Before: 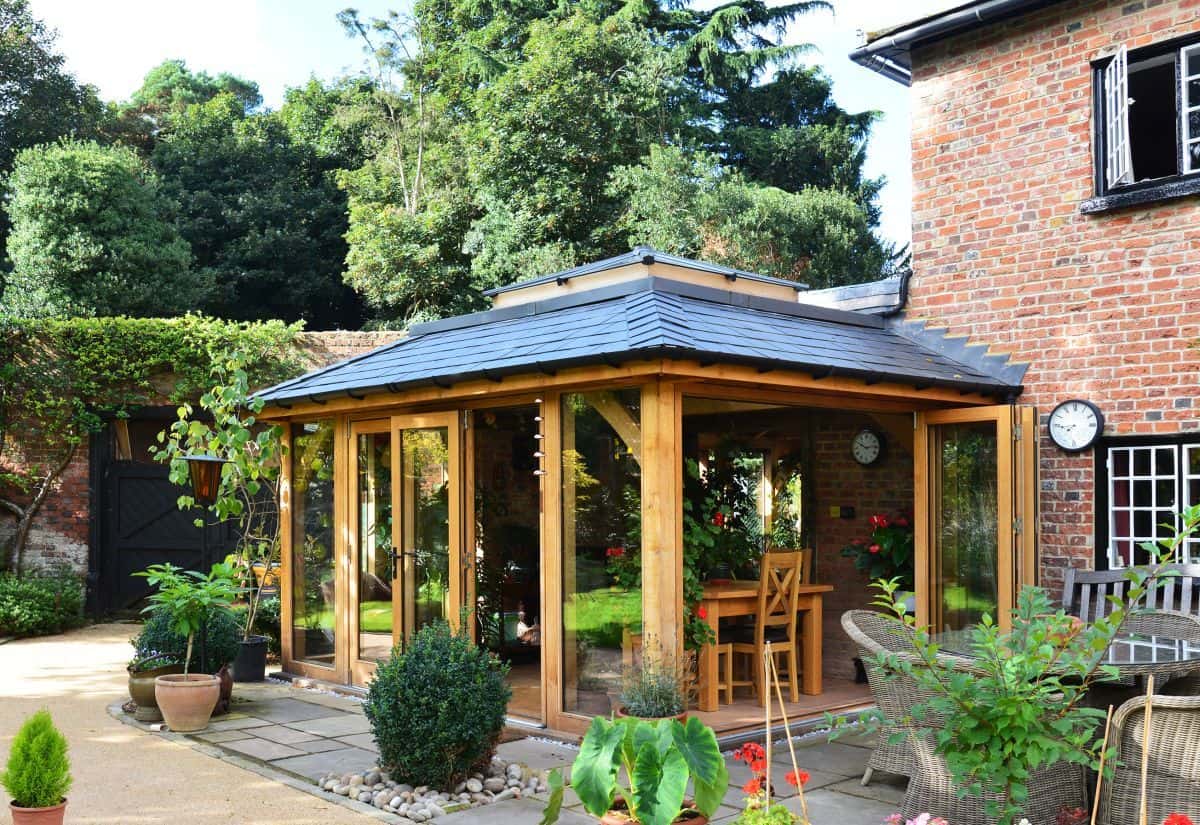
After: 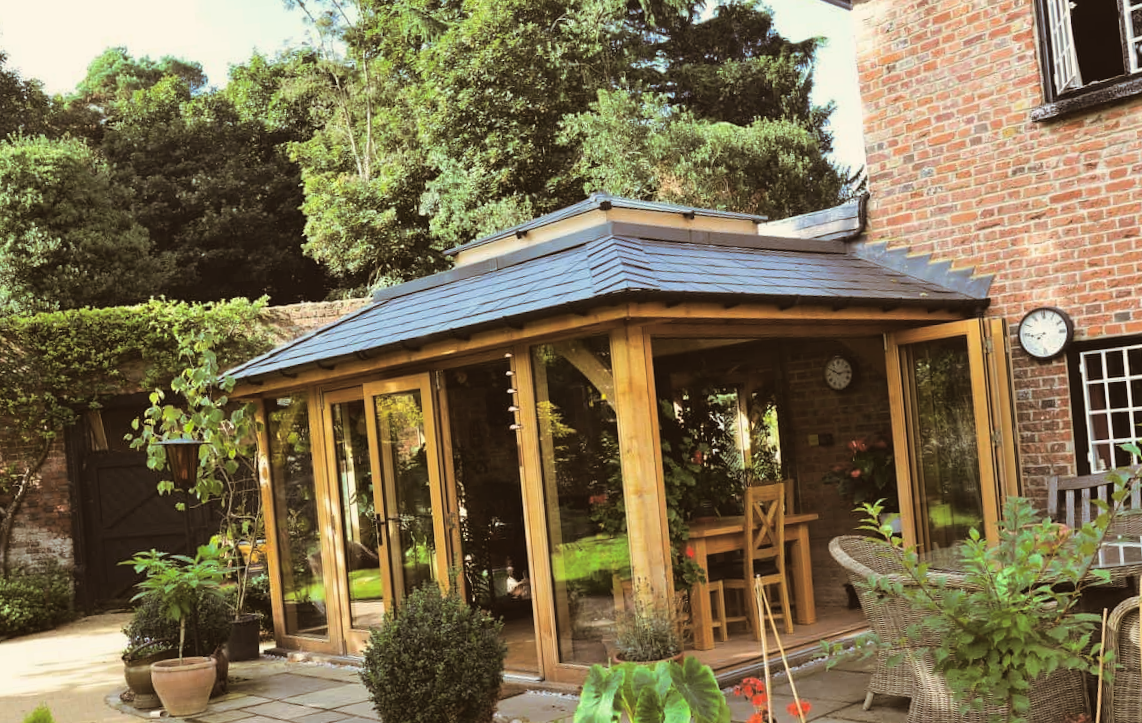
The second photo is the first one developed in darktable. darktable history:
split-toning: shadows › hue 32.4°, shadows › saturation 0.51, highlights › hue 180°, highlights › saturation 0, balance -60.17, compress 55.19%
rotate and perspective: rotation -5°, crop left 0.05, crop right 0.952, crop top 0.11, crop bottom 0.89
color balance: lift [1.005, 1.002, 0.998, 0.998], gamma [1, 1.021, 1.02, 0.979], gain [0.923, 1.066, 1.056, 0.934]
